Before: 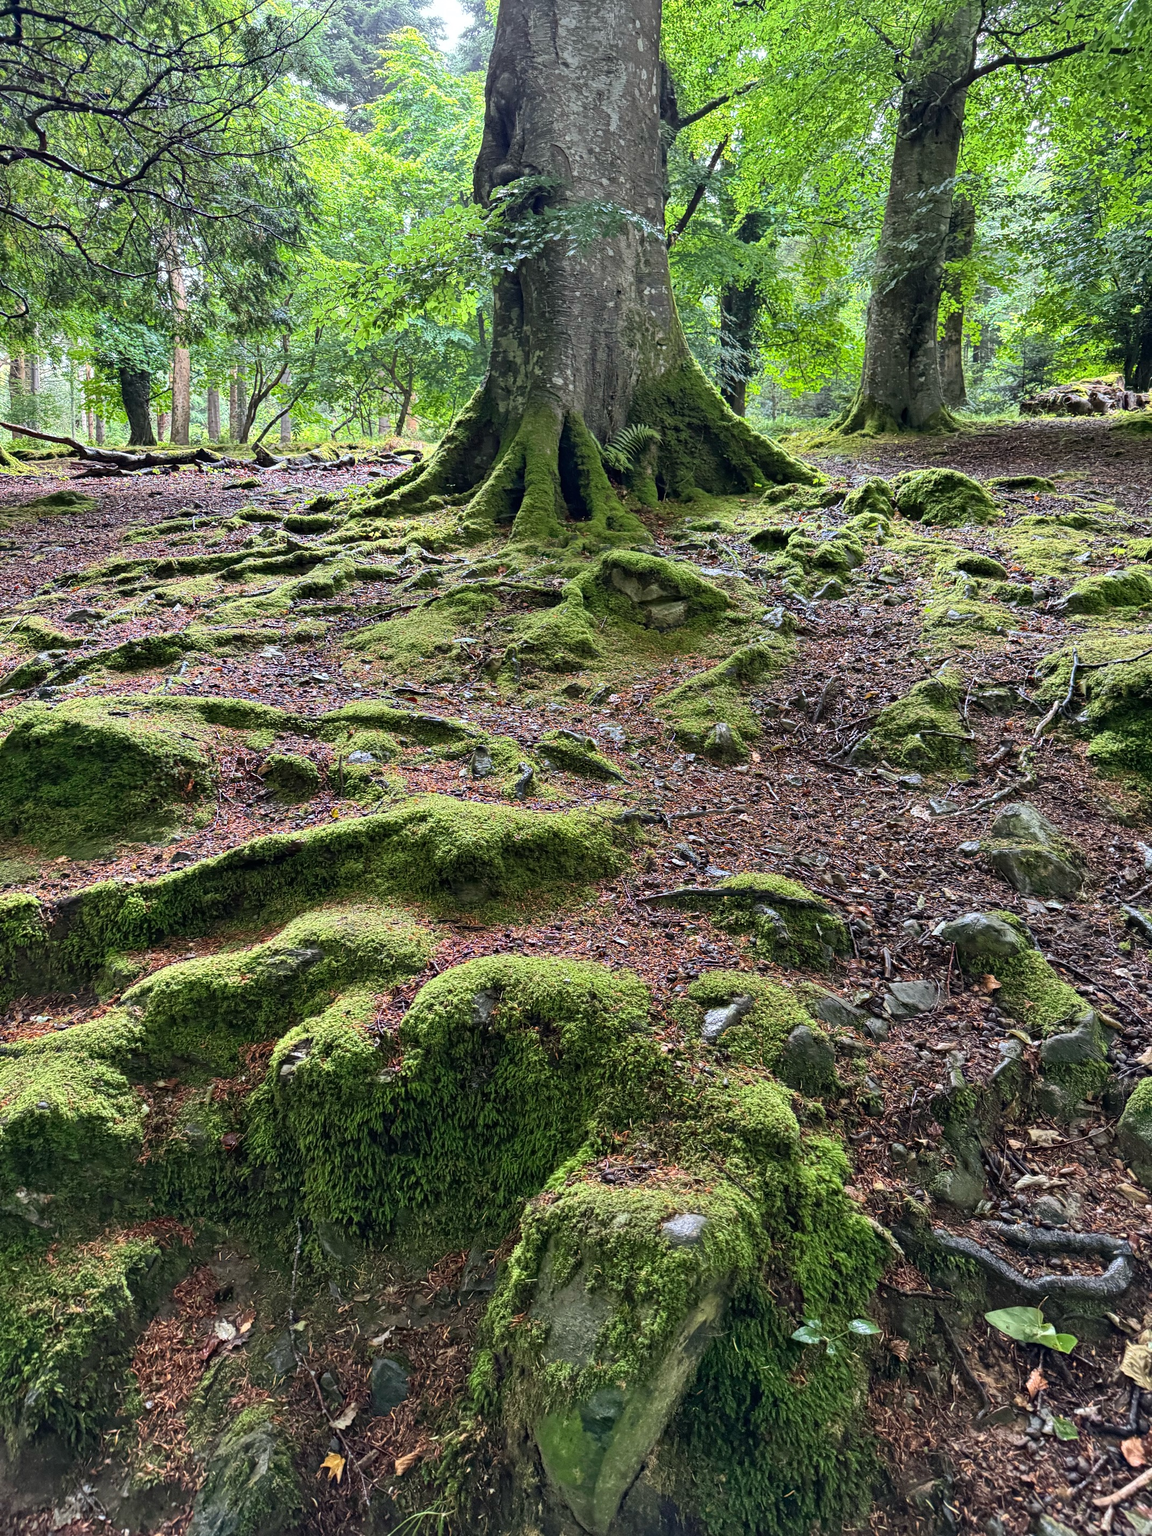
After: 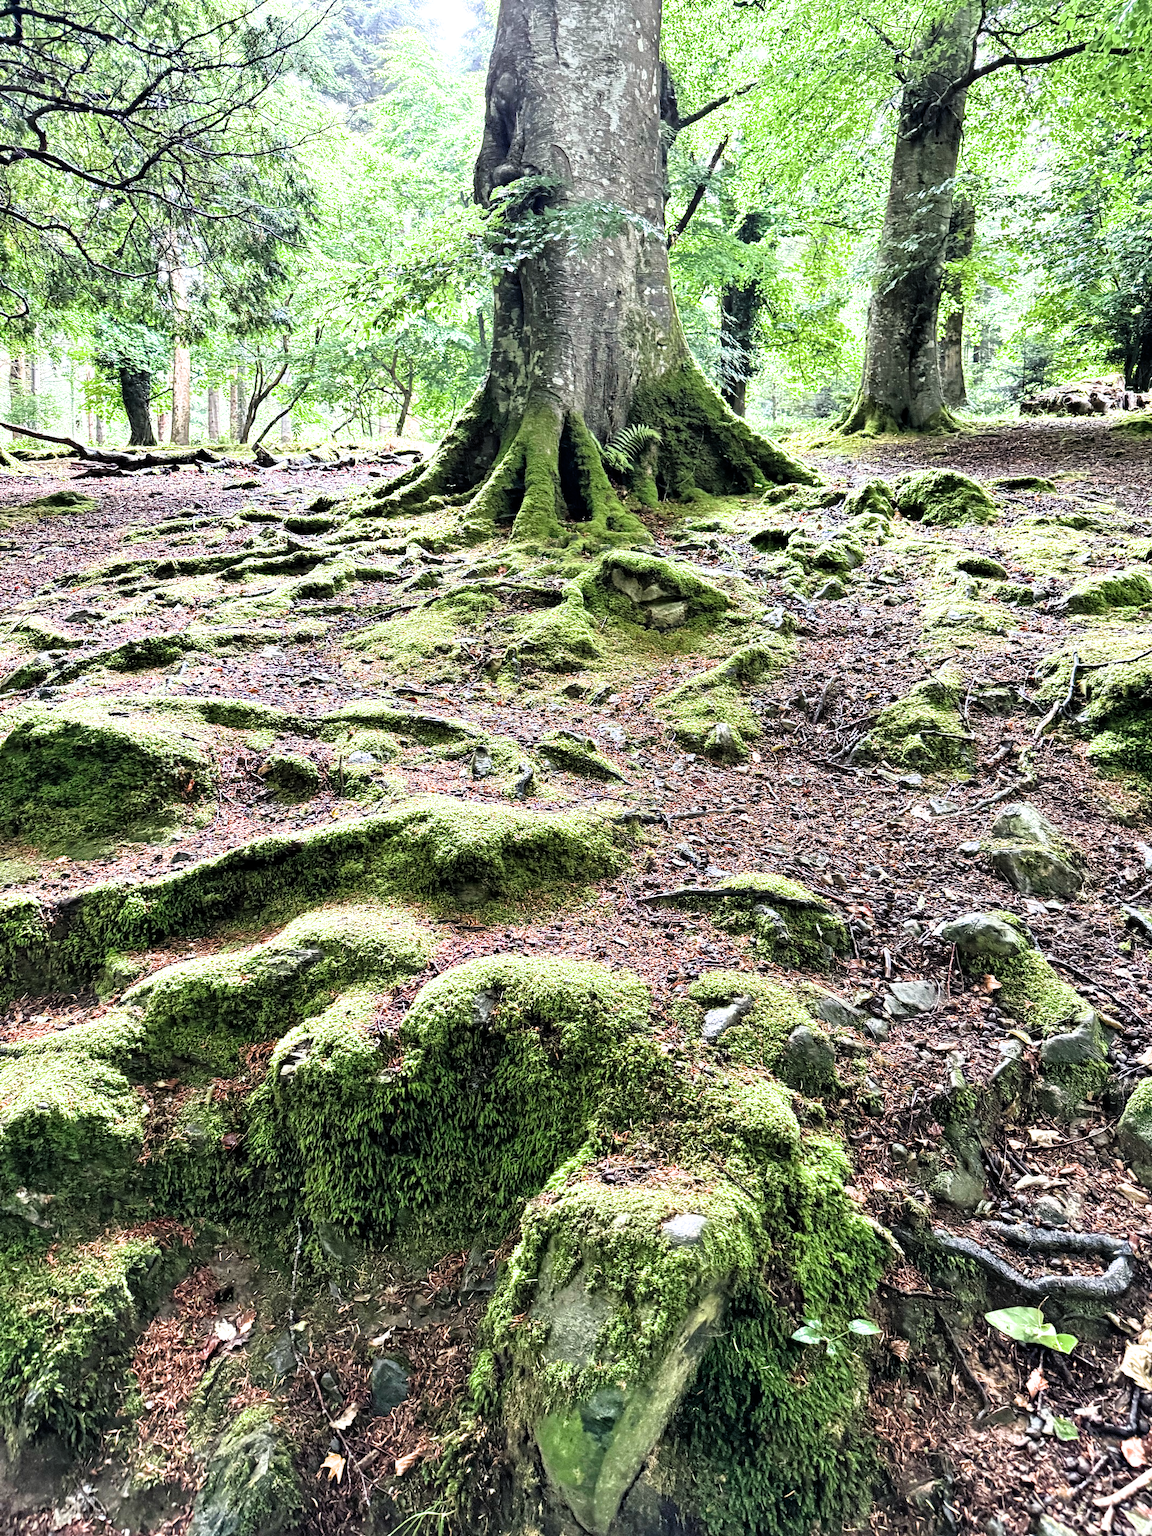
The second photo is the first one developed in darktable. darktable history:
exposure: black level correction 0, exposure 1.1 EV, compensate exposure bias true, compensate highlight preservation false
filmic rgb: black relative exposure -8.69 EV, white relative exposure 2.67 EV, target black luminance 0%, target white luminance 99.977%, hardness 6.26, latitude 75.53%, contrast 1.316, highlights saturation mix -4.95%
